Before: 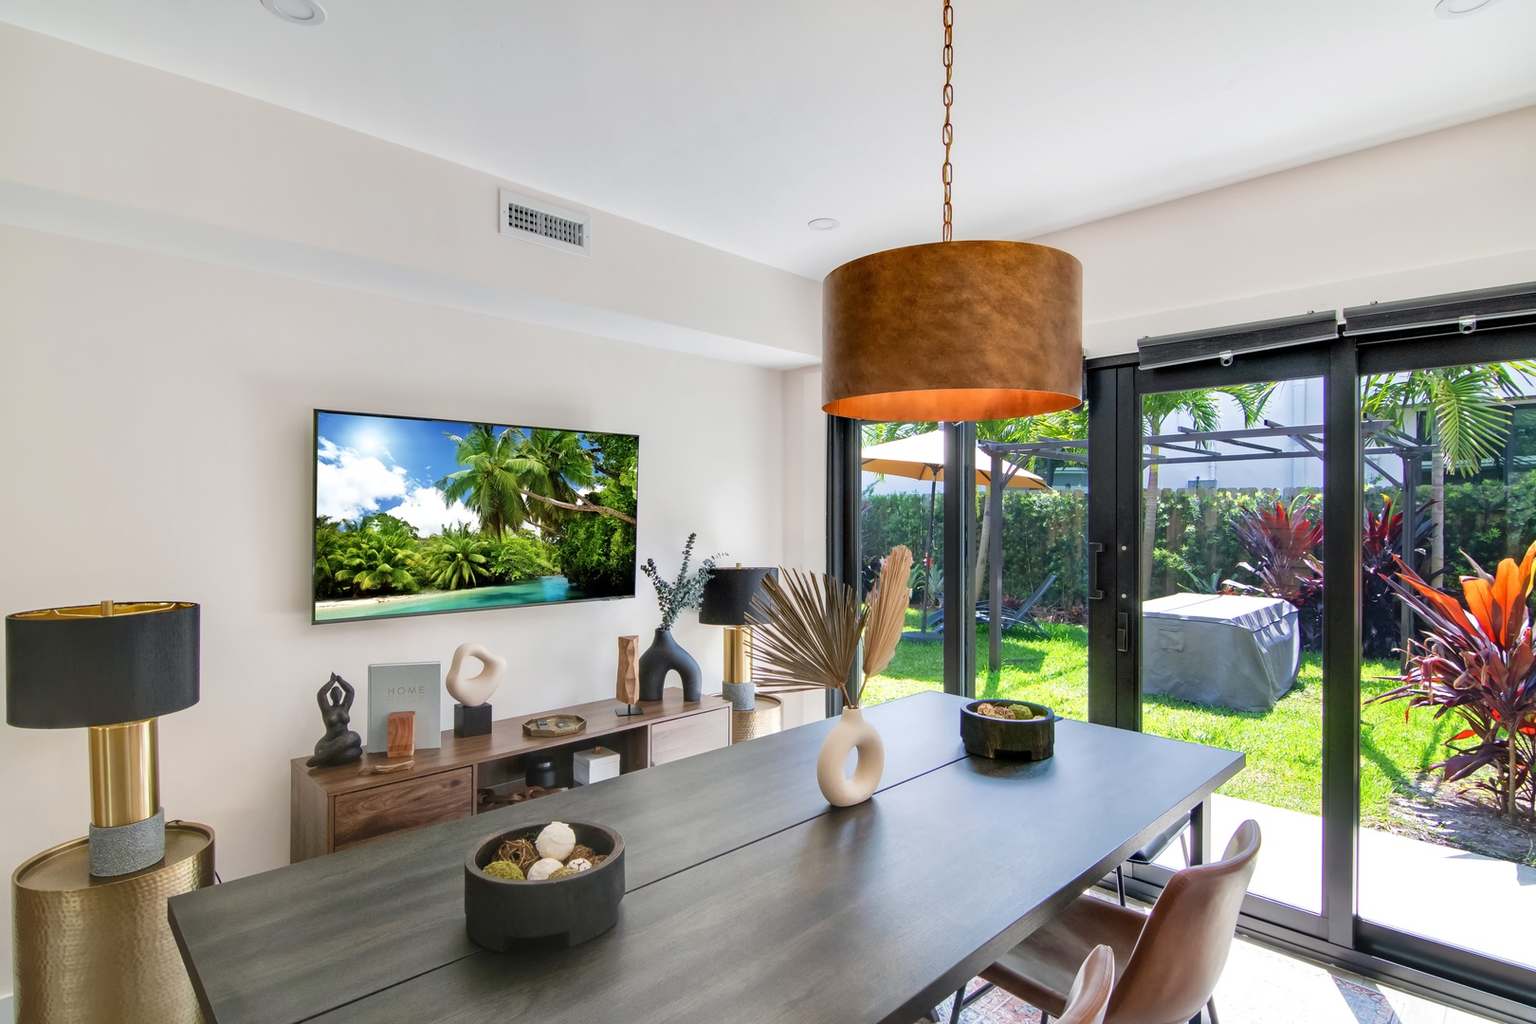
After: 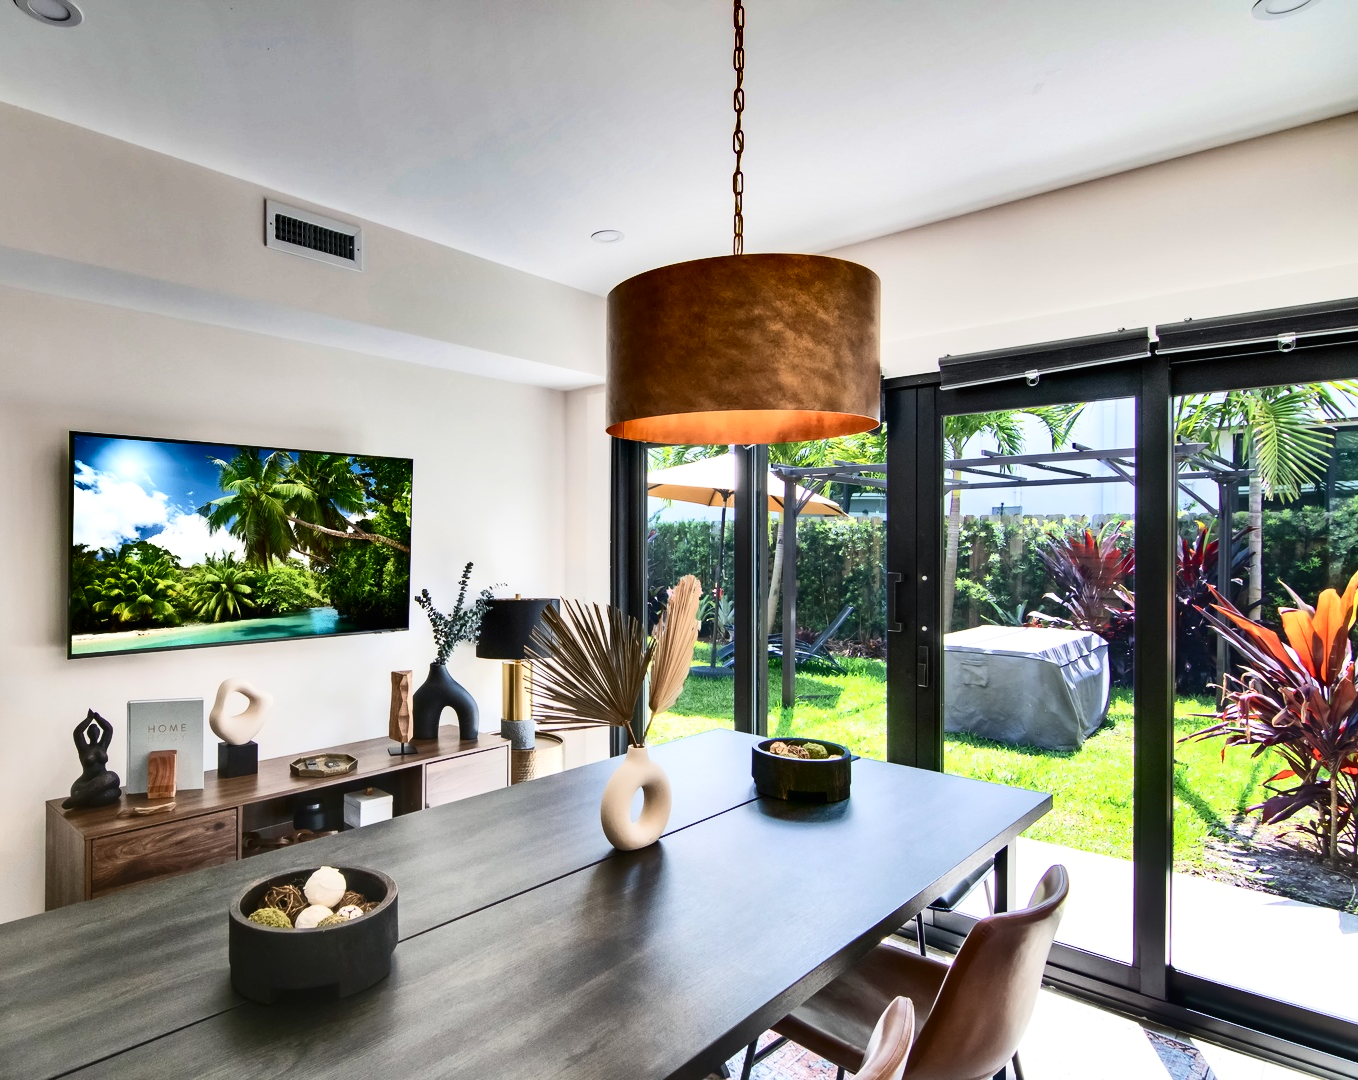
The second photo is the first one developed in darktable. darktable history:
crop: left 16.141%
contrast brightness saturation: contrast 0.371, brightness 0.095
shadows and highlights: shadows 18.45, highlights -83.48, soften with gaussian
exposure: black level correction -0.001, exposure 0.079 EV, compensate highlight preservation false
